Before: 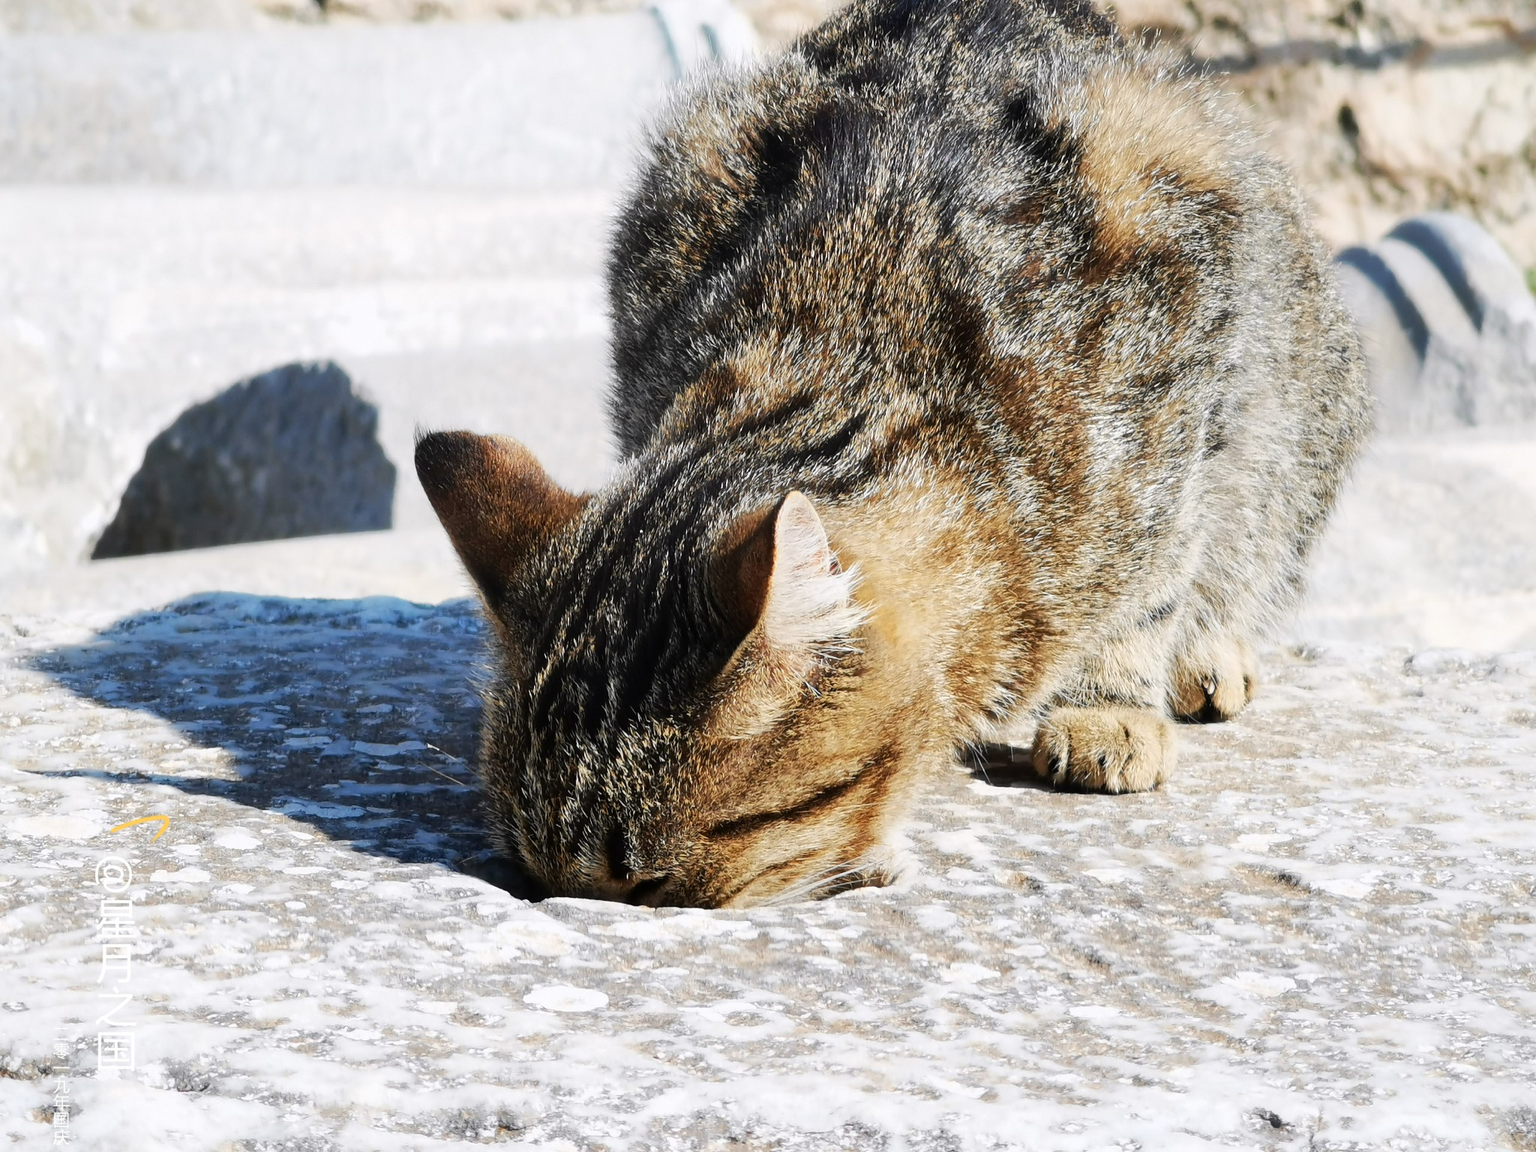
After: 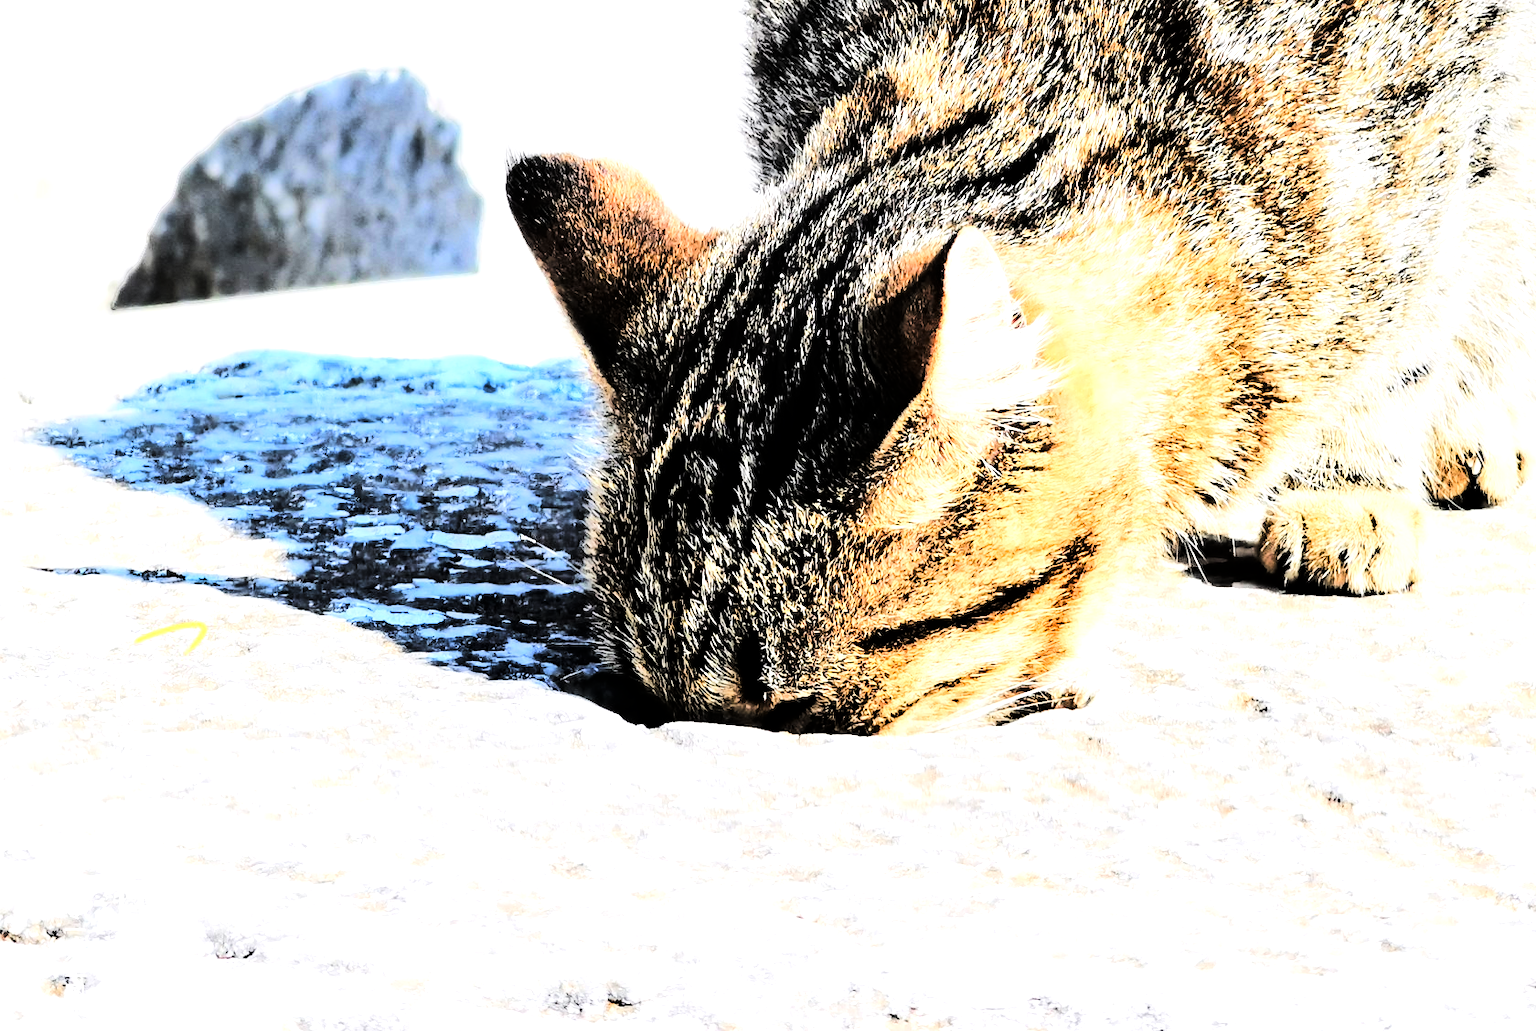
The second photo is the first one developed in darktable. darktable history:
contrast equalizer: y [[0.545, 0.572, 0.59, 0.59, 0.571, 0.545], [0.5 ×6], [0.5 ×6], [0 ×6], [0 ×6]]
tone curve: curves: ch0 [(0, 0) (0.086, 0.006) (0.148, 0.021) (0.245, 0.105) (0.374, 0.401) (0.444, 0.631) (0.778, 0.915) (1, 1)], color space Lab, linked channels, preserve colors none
exposure: black level correction 0, exposure 1.1 EV, compensate exposure bias true, compensate highlight preservation false
rotate and perspective: automatic cropping original format, crop left 0, crop top 0
crop: top 26.531%, right 17.959%
